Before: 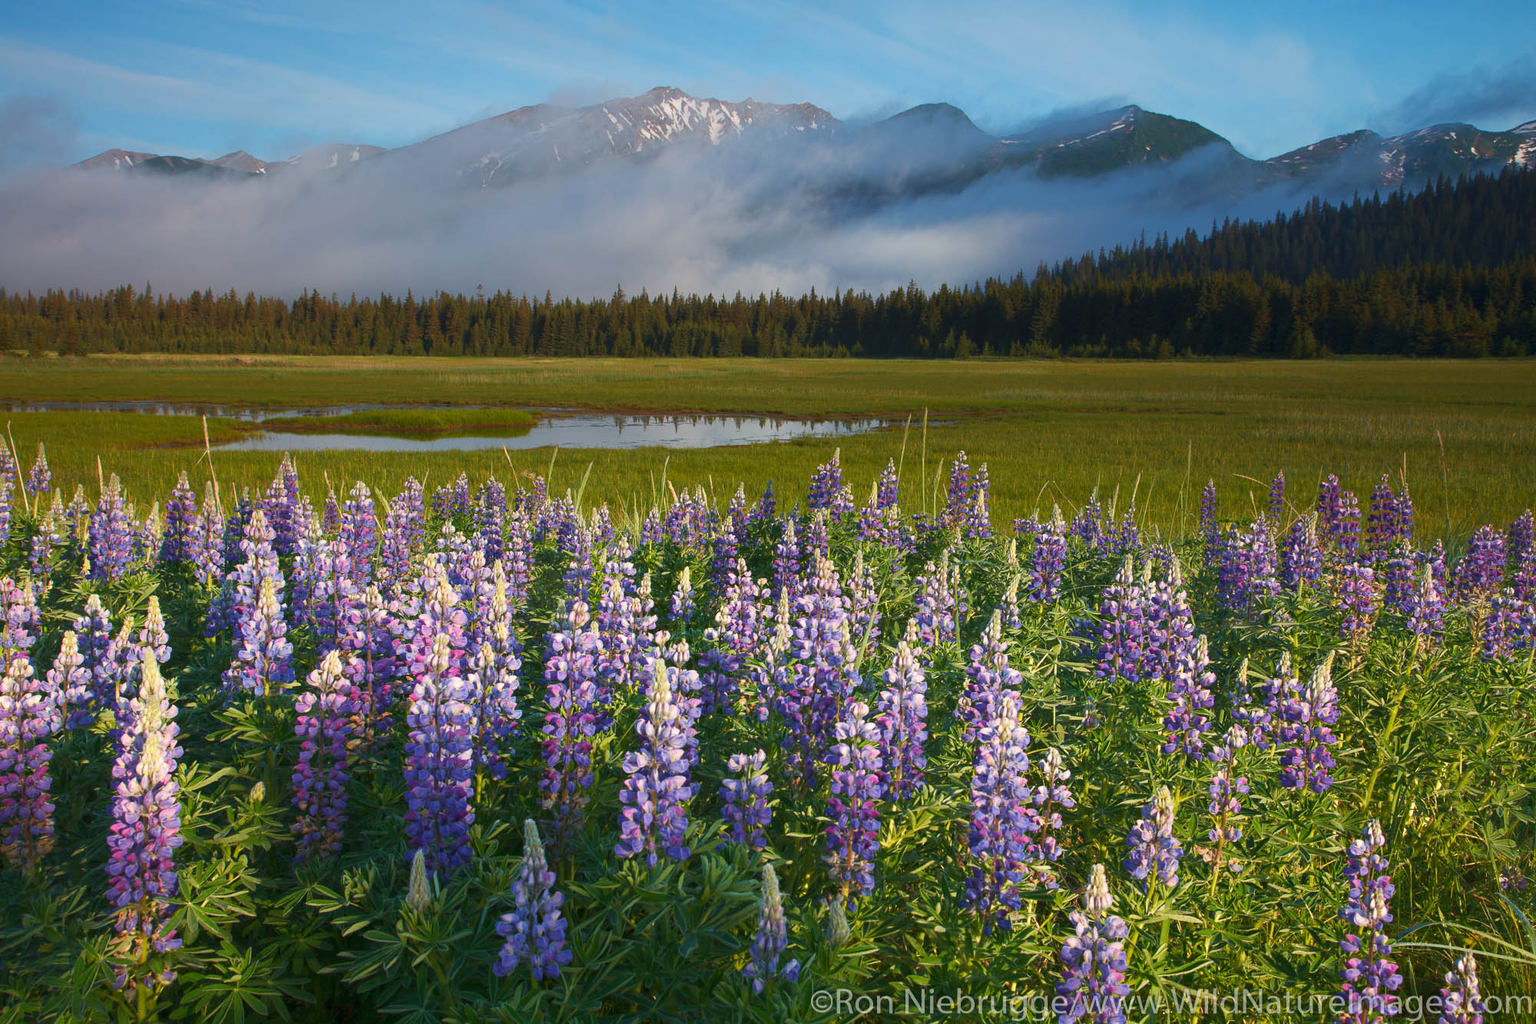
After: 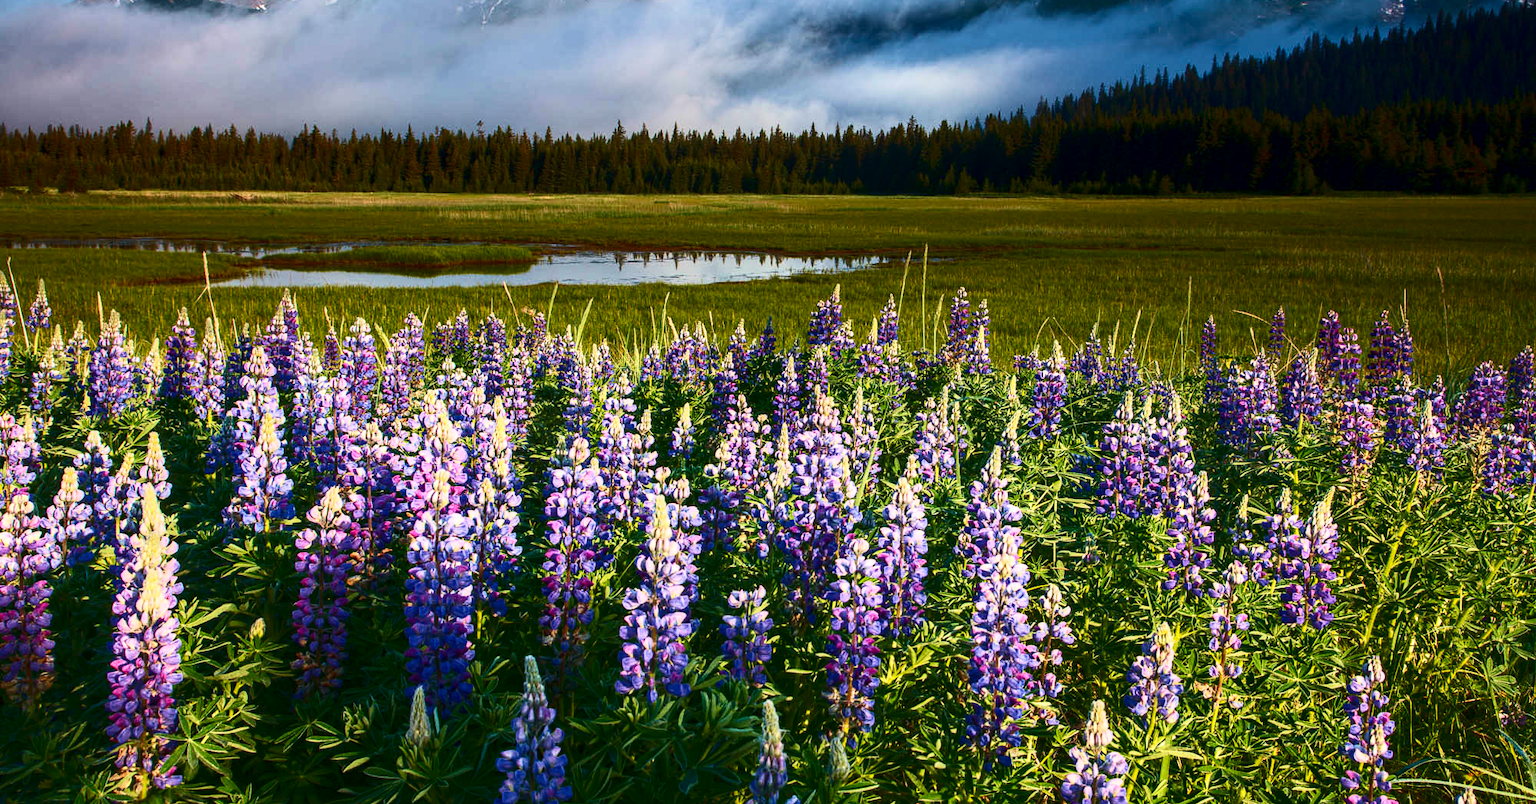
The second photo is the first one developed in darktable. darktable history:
contrast brightness saturation: contrast 0.413, brightness 0.044, saturation 0.25
velvia: on, module defaults
crop and rotate: top 16.004%, bottom 5.362%
local contrast: detail 130%
tone equalizer: on, module defaults
